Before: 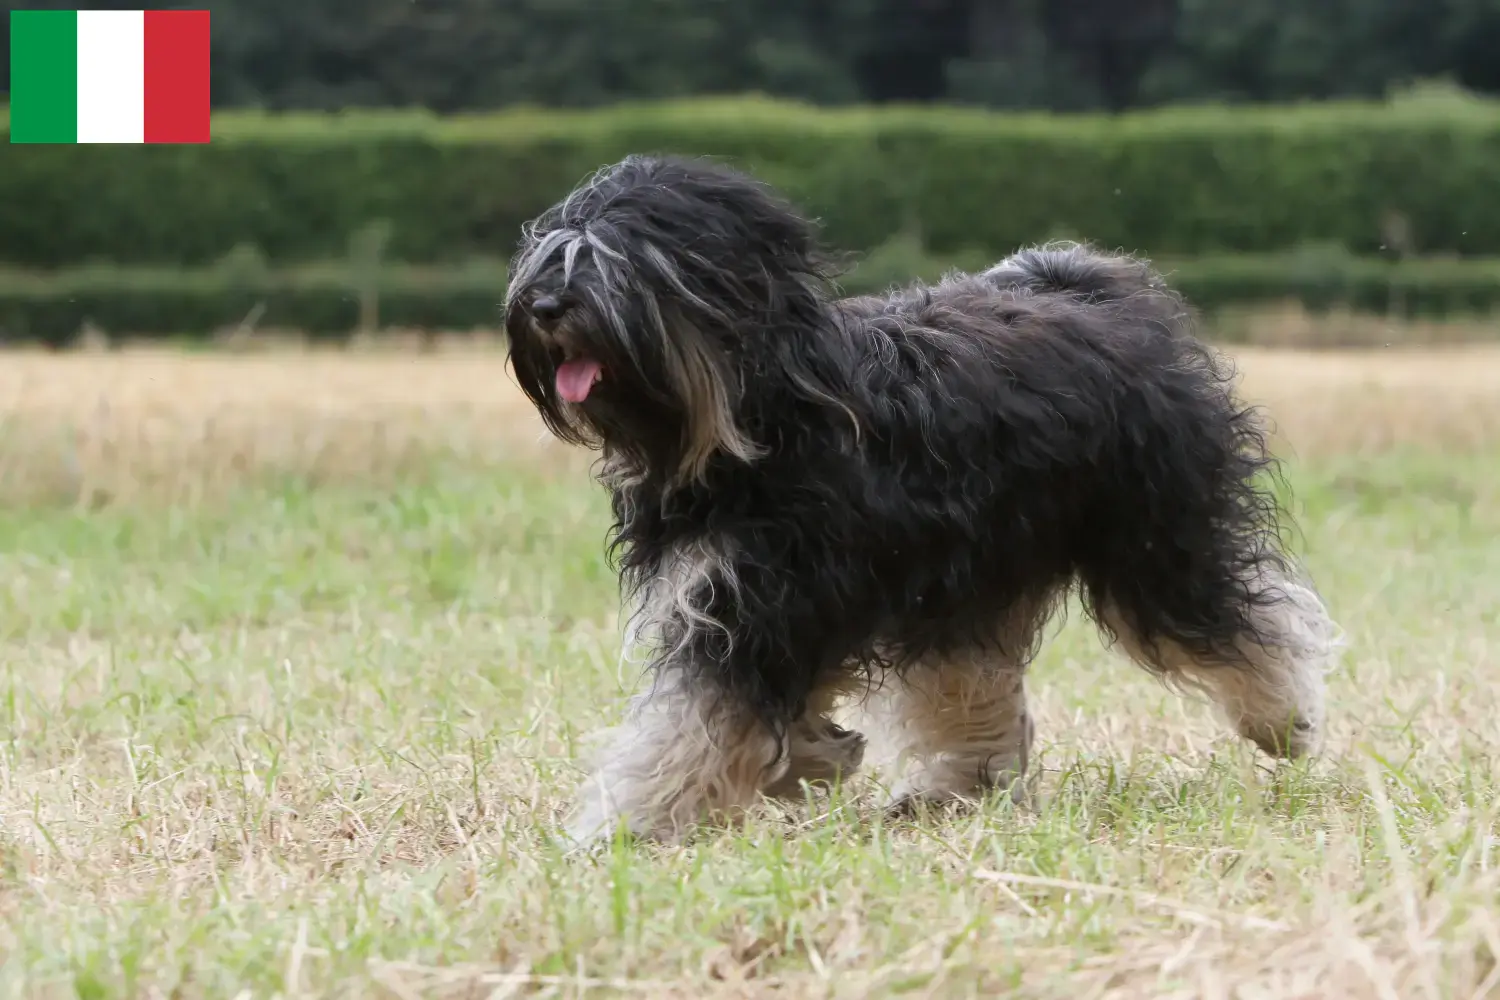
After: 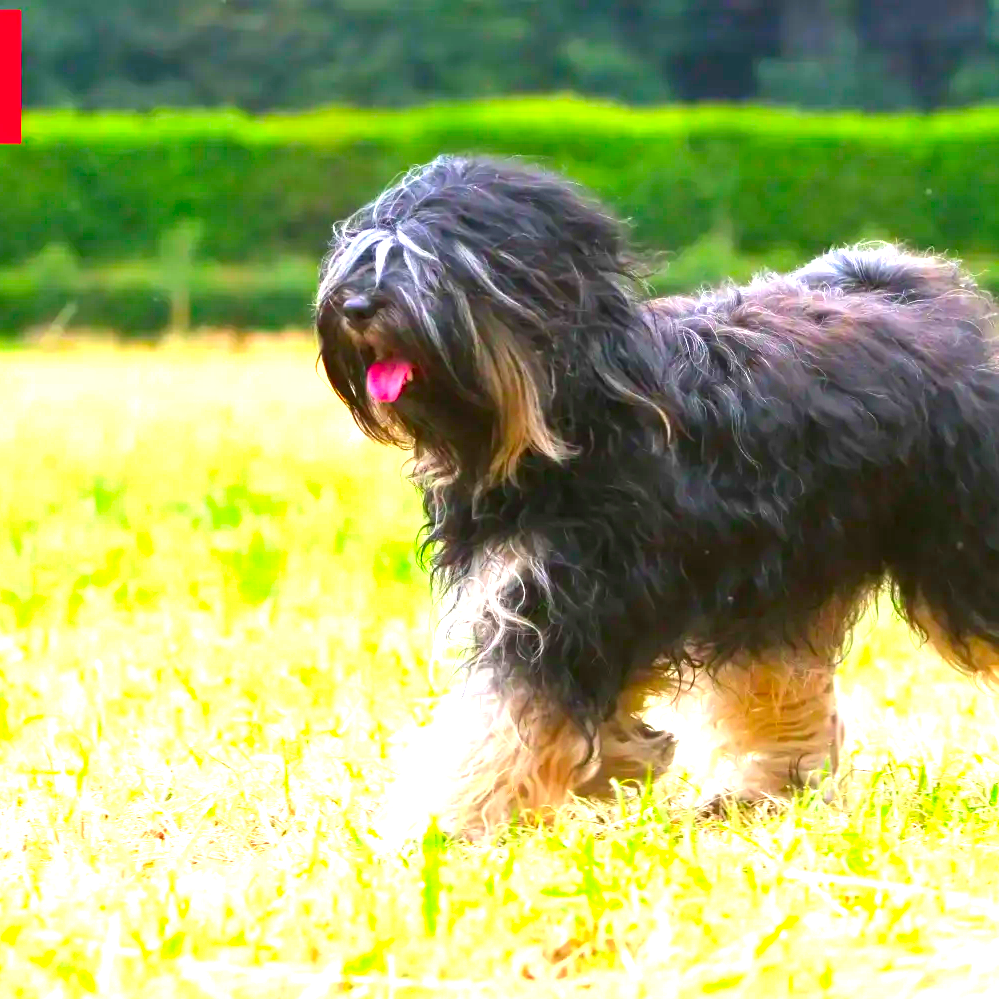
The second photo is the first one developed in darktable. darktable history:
crop and rotate: left 12.648%, right 20.685%
contrast brightness saturation: saturation -0.17
exposure: black level correction 0, exposure 1.55 EV, compensate exposure bias true, compensate highlight preservation false
color correction: saturation 3
